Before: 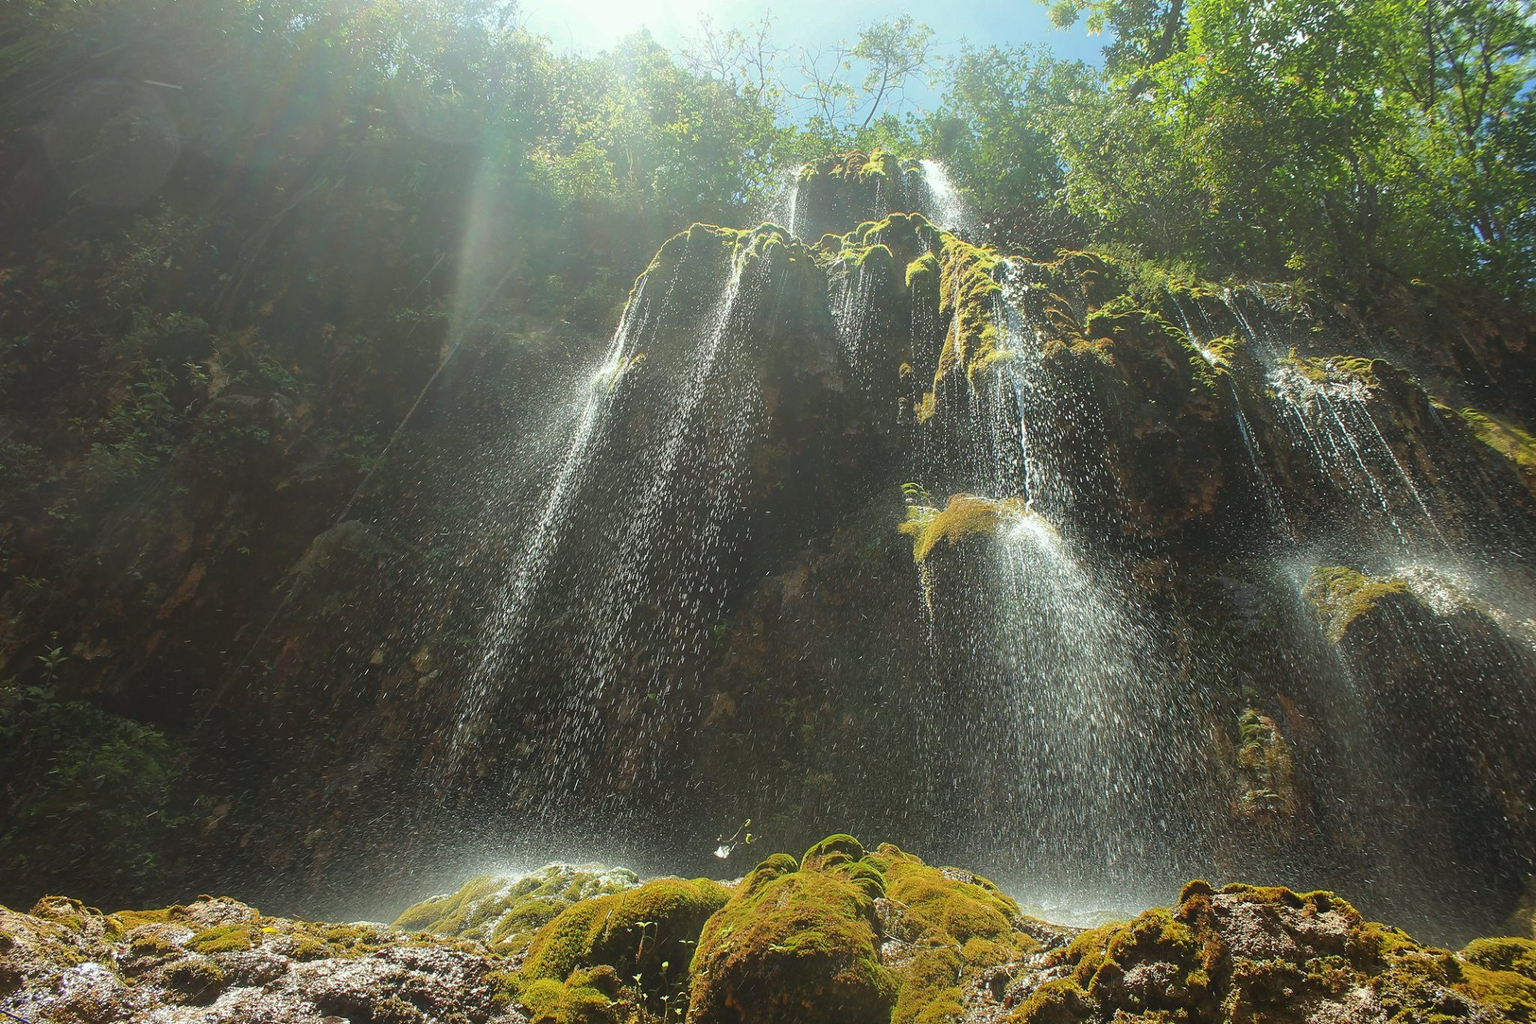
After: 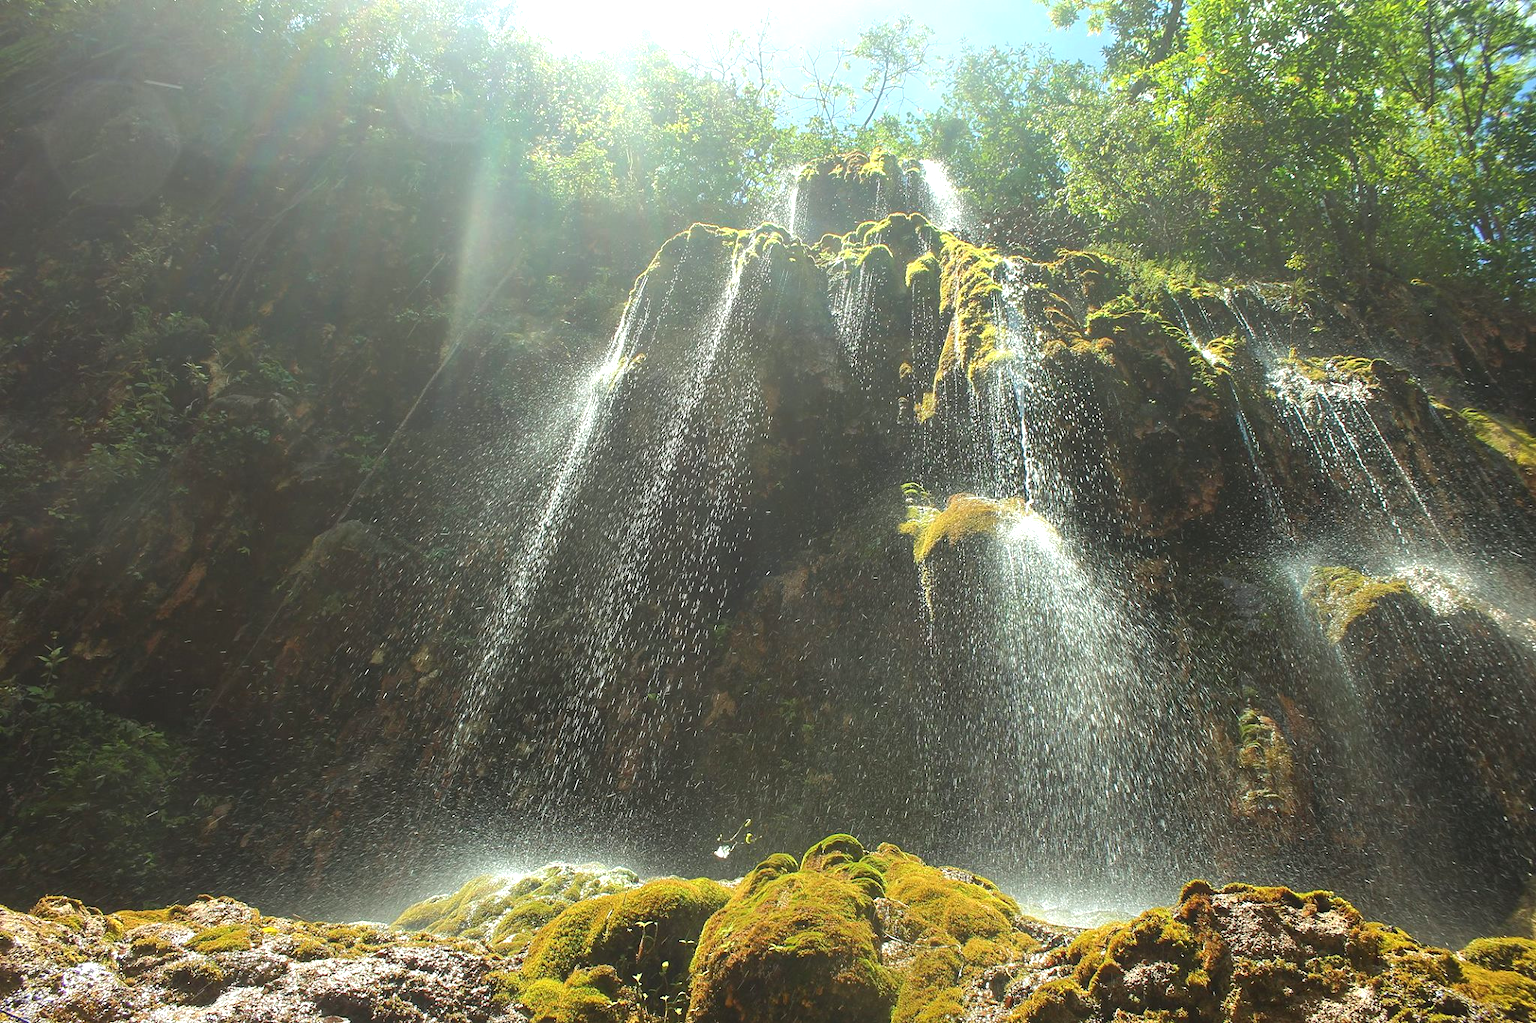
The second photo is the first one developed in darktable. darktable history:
color correction: highlights a* -0.309, highlights b* -0.089
exposure: exposure 0.609 EV, compensate highlight preservation false
